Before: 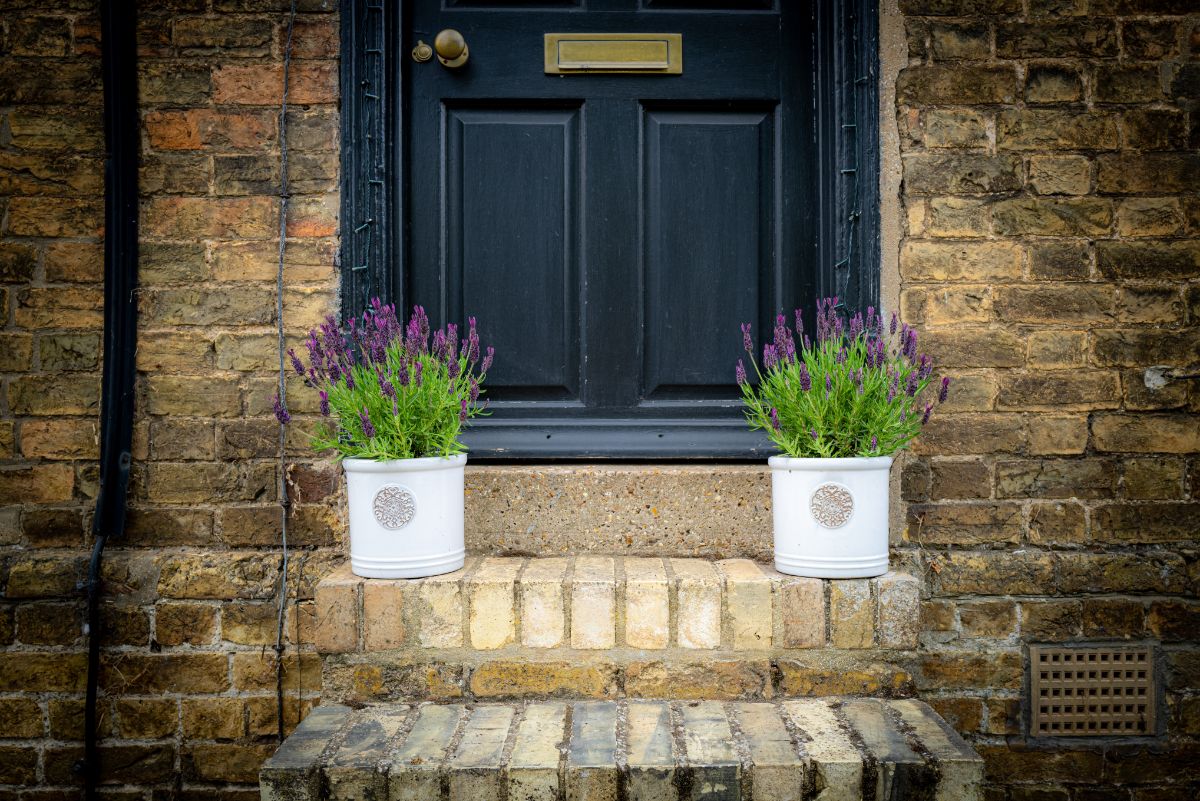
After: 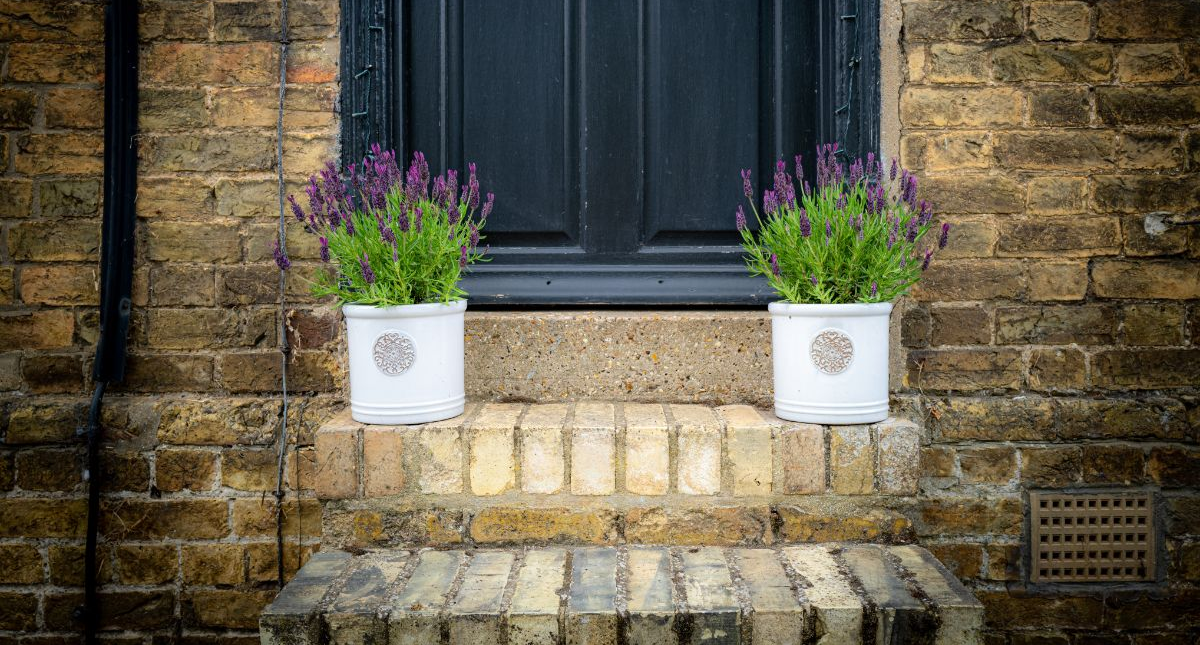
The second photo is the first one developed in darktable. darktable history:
crop and rotate: top 19.47%
tone equalizer: on, module defaults
